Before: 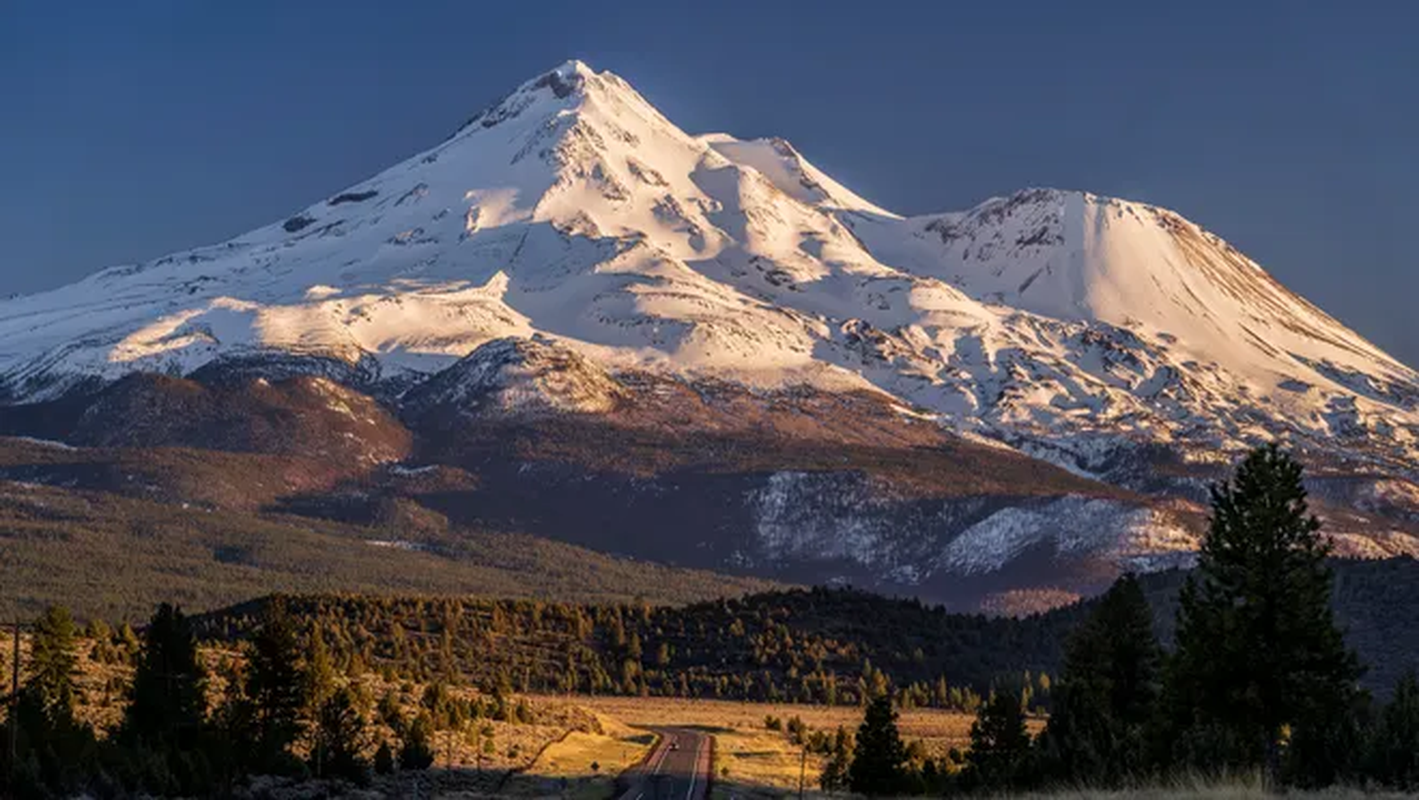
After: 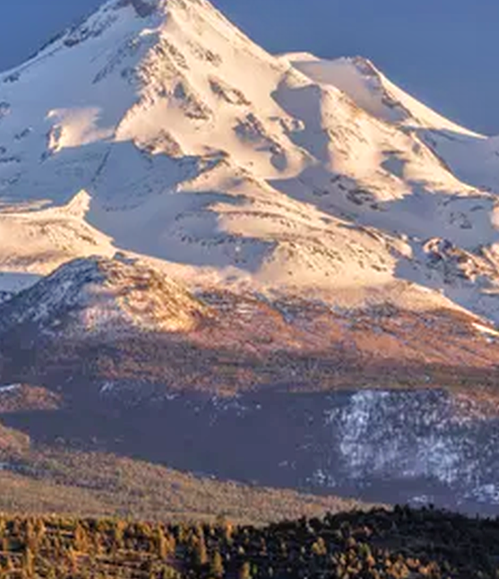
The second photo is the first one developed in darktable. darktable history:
crop and rotate: left 29.476%, top 10.214%, right 35.32%, bottom 17.333%
tone equalizer: -7 EV 0.15 EV, -6 EV 0.6 EV, -5 EV 1.15 EV, -4 EV 1.33 EV, -3 EV 1.15 EV, -2 EV 0.6 EV, -1 EV 0.15 EV, mask exposure compensation -0.5 EV
